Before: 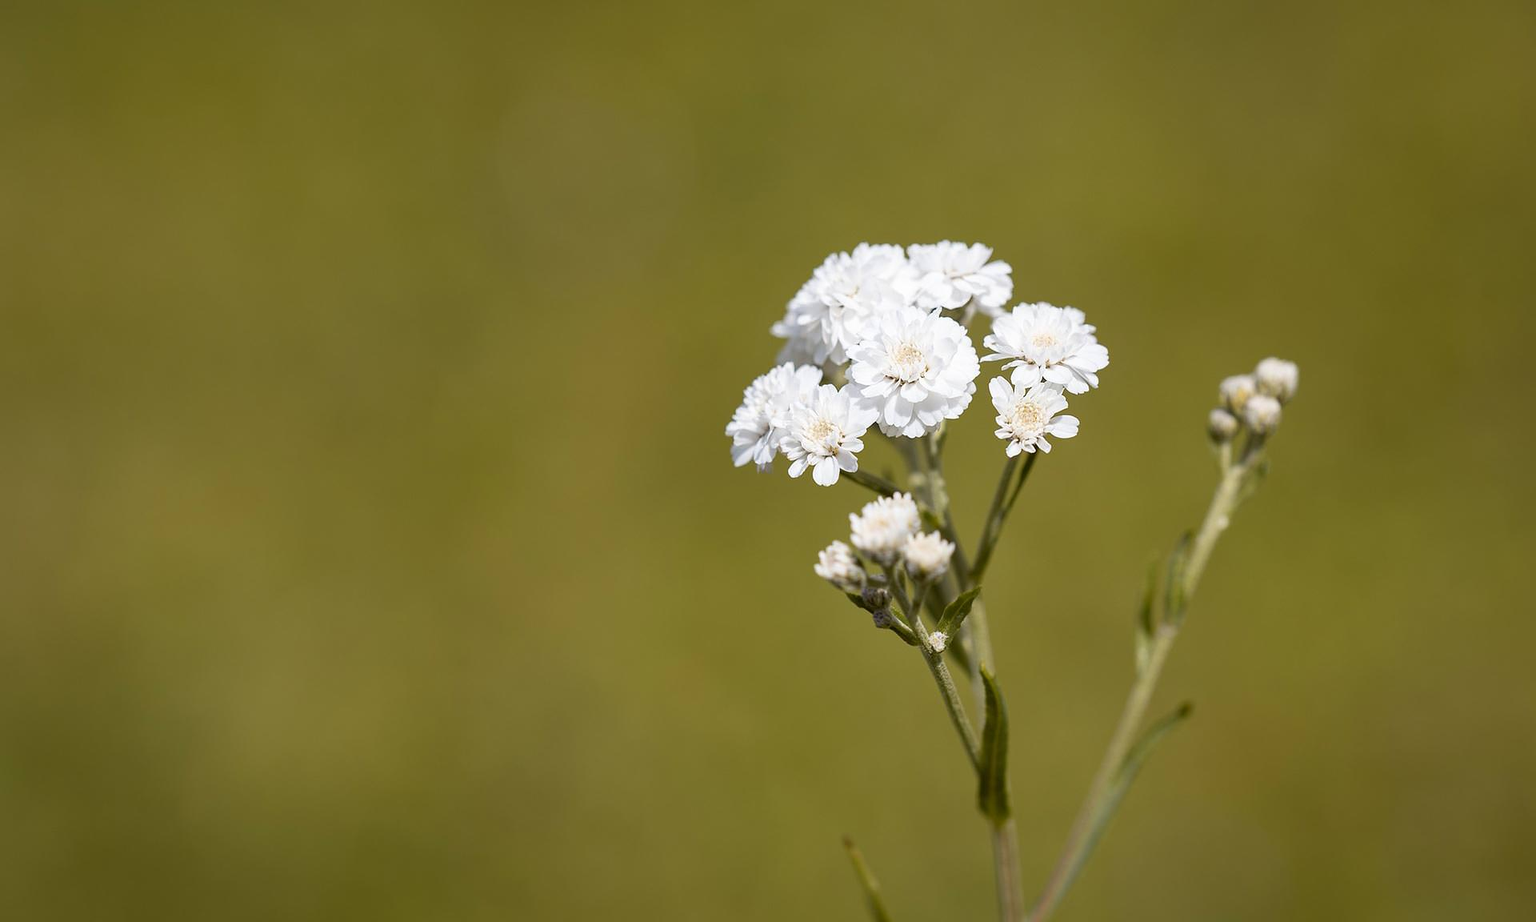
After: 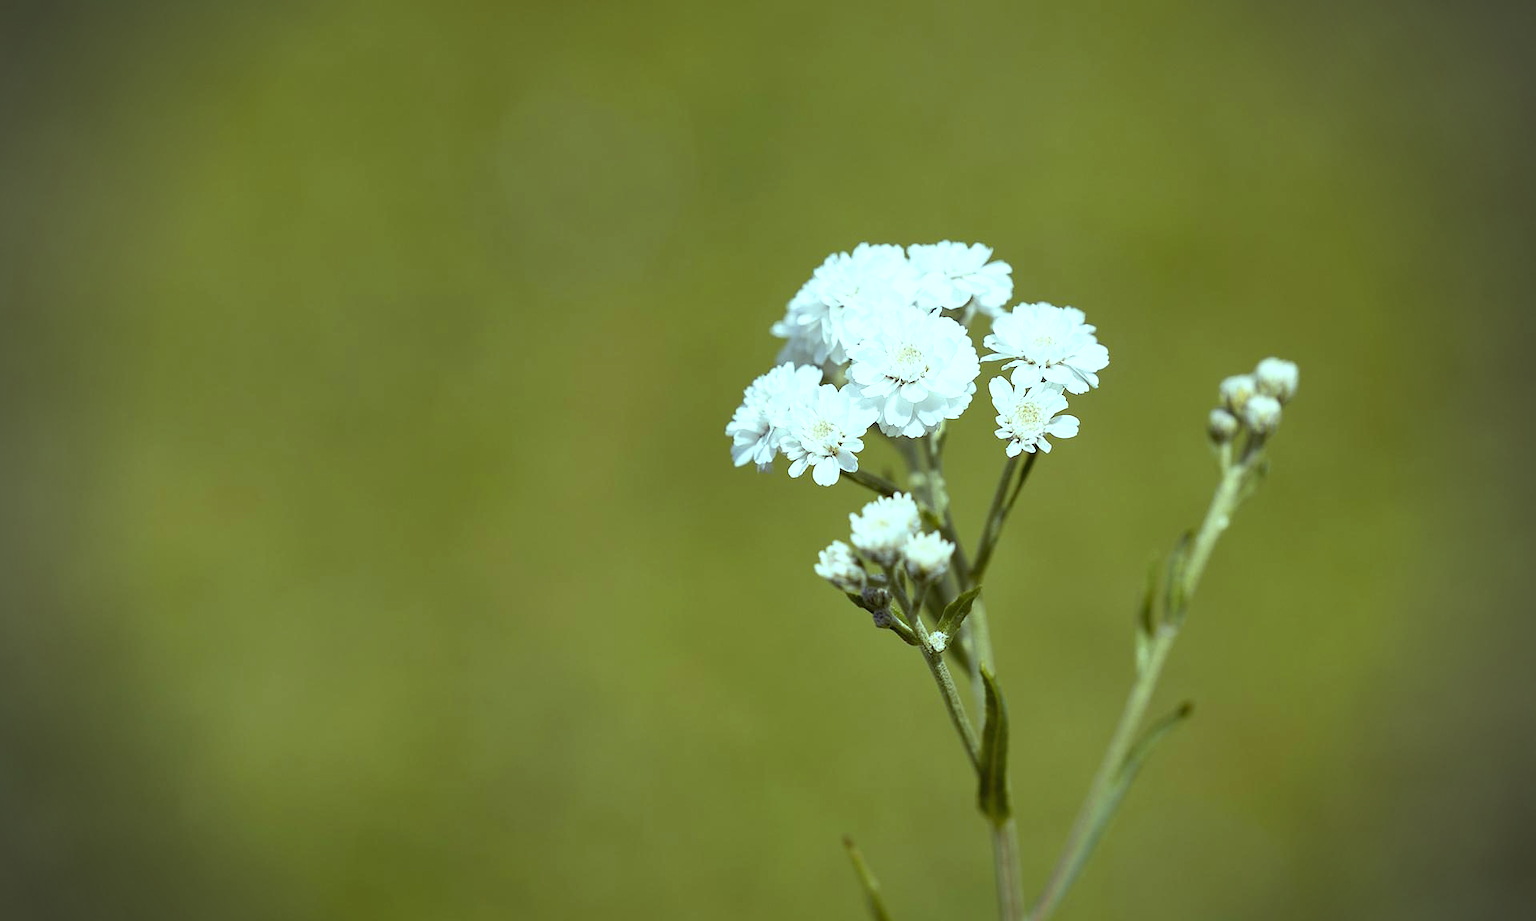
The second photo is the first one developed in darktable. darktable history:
exposure: exposure 0.127 EV, compensate highlight preservation false
vignetting: fall-off radius 31.48%, brightness -0.472
color balance: mode lift, gamma, gain (sRGB), lift [0.997, 0.979, 1.021, 1.011], gamma [1, 1.084, 0.916, 0.998], gain [1, 0.87, 1.13, 1.101], contrast 4.55%, contrast fulcrum 38.24%, output saturation 104.09%
